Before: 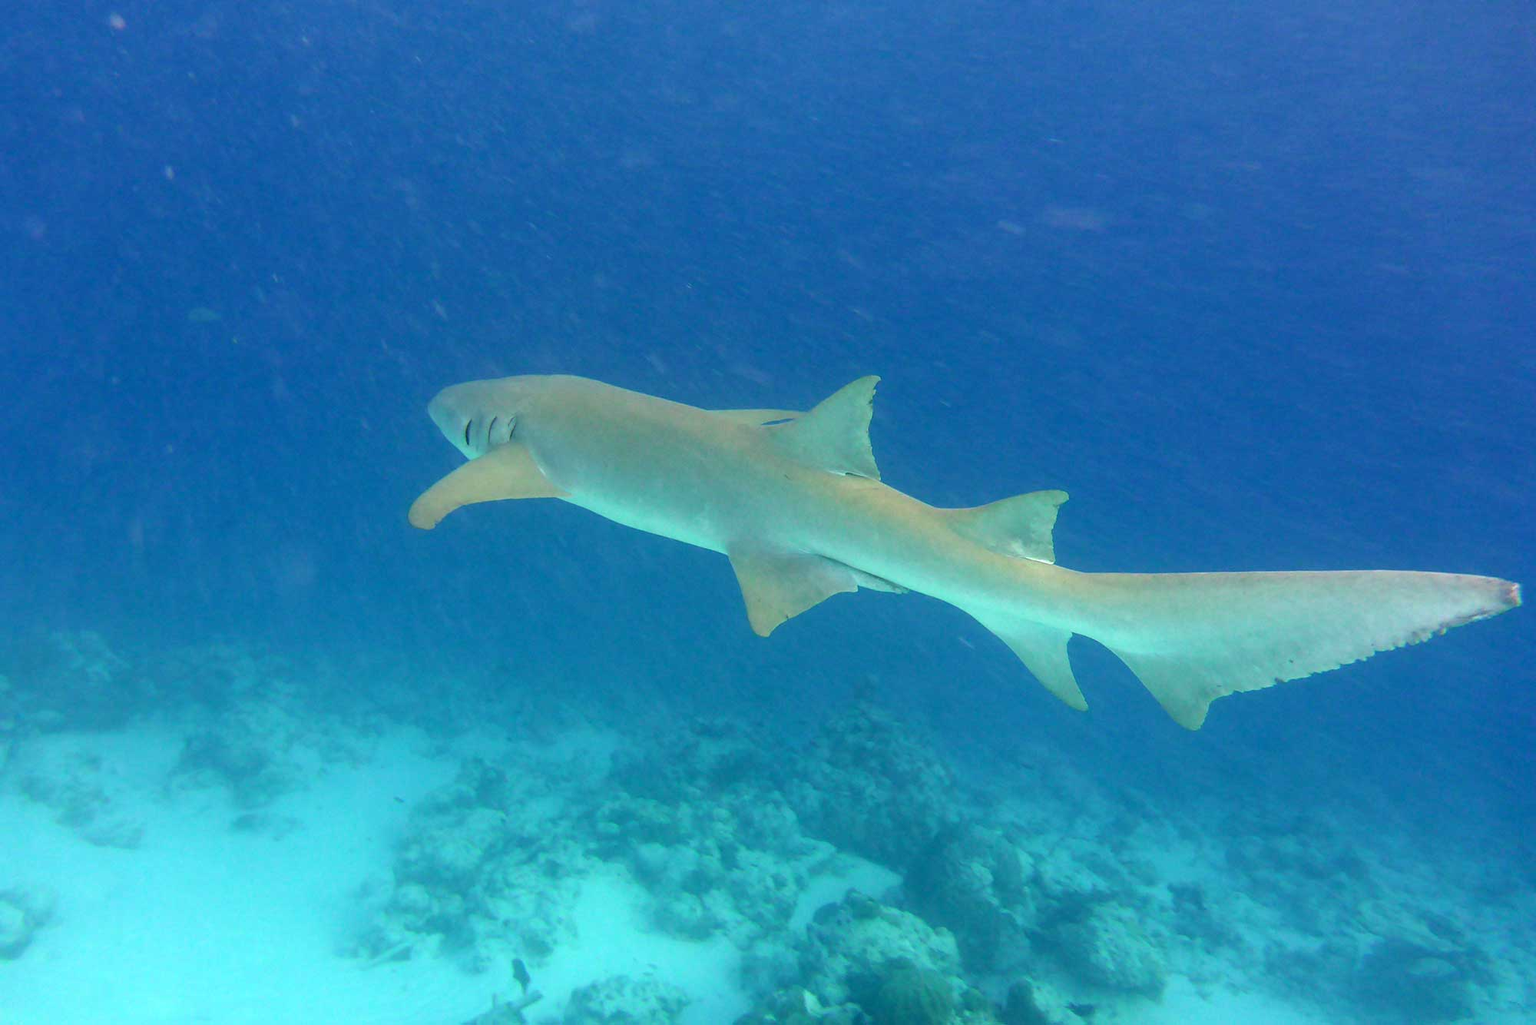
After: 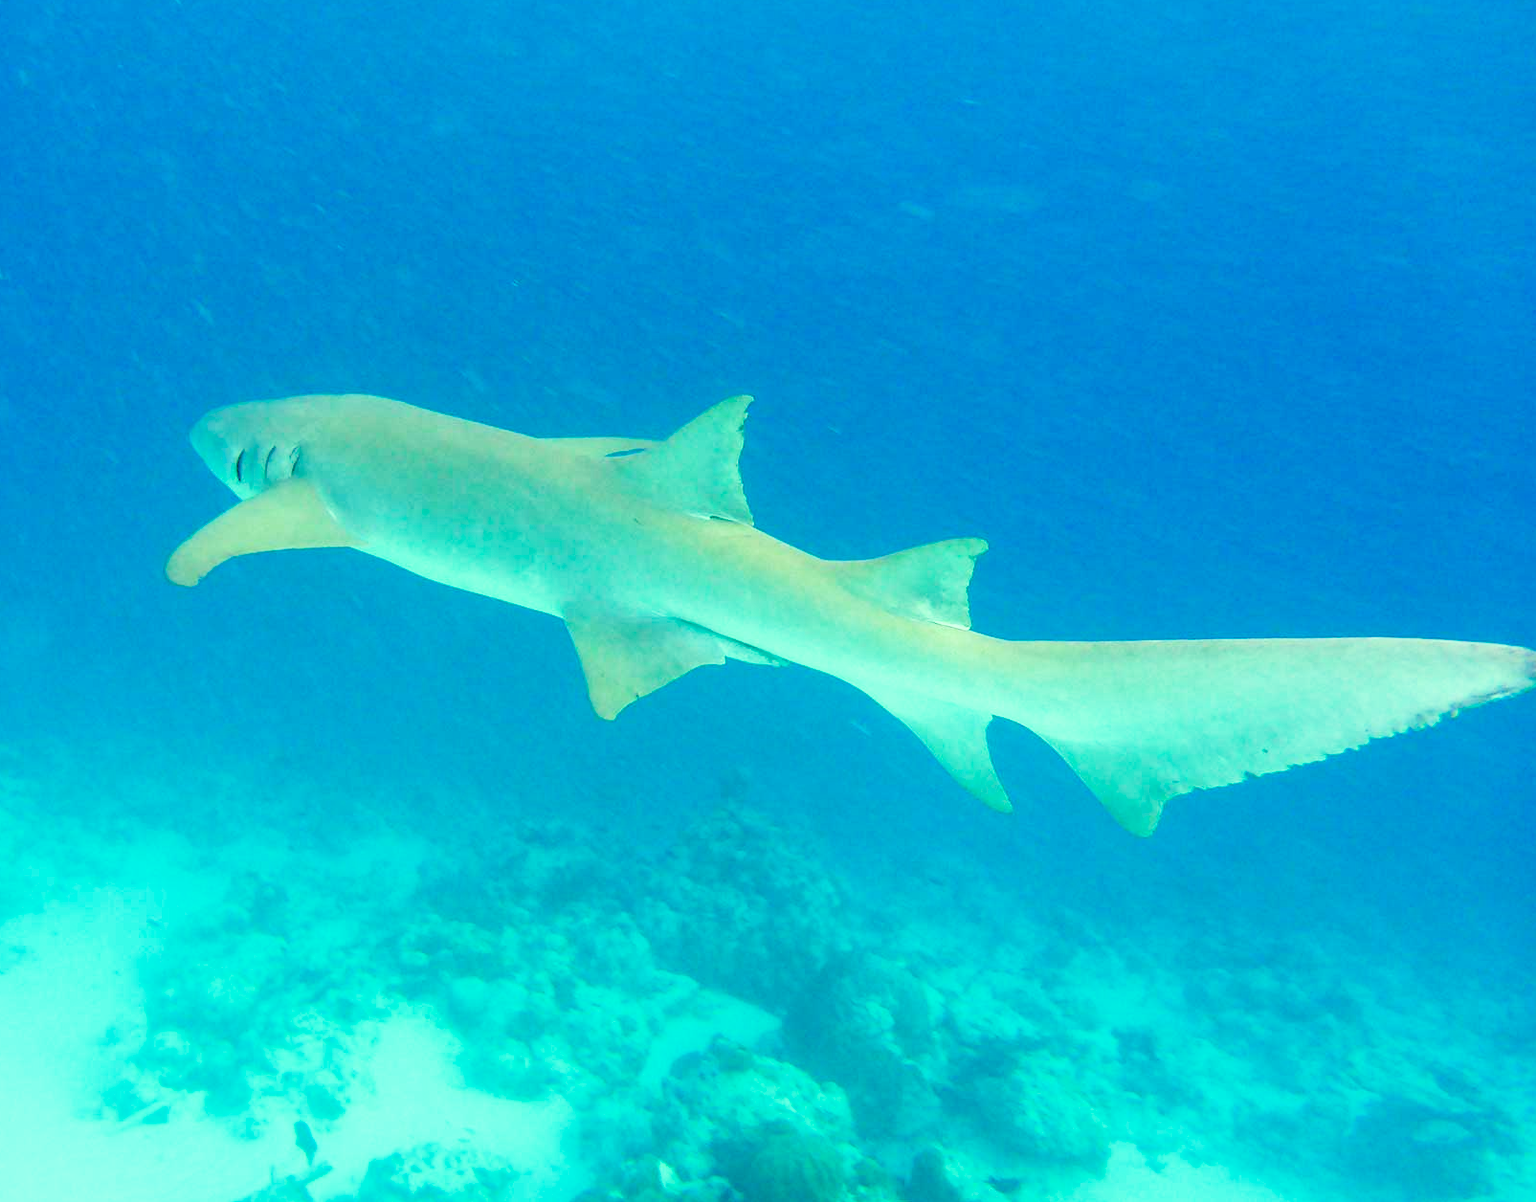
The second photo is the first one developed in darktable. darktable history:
crop and rotate: left 17.959%, top 5.771%, right 1.742%
base curve: curves: ch0 [(0, 0) (0.028, 0.03) (0.121, 0.232) (0.46, 0.748) (0.859, 0.968) (1, 1)], preserve colors none
color correction: highlights a* -20.08, highlights b* 9.8, shadows a* -20.4, shadows b* -10.76
